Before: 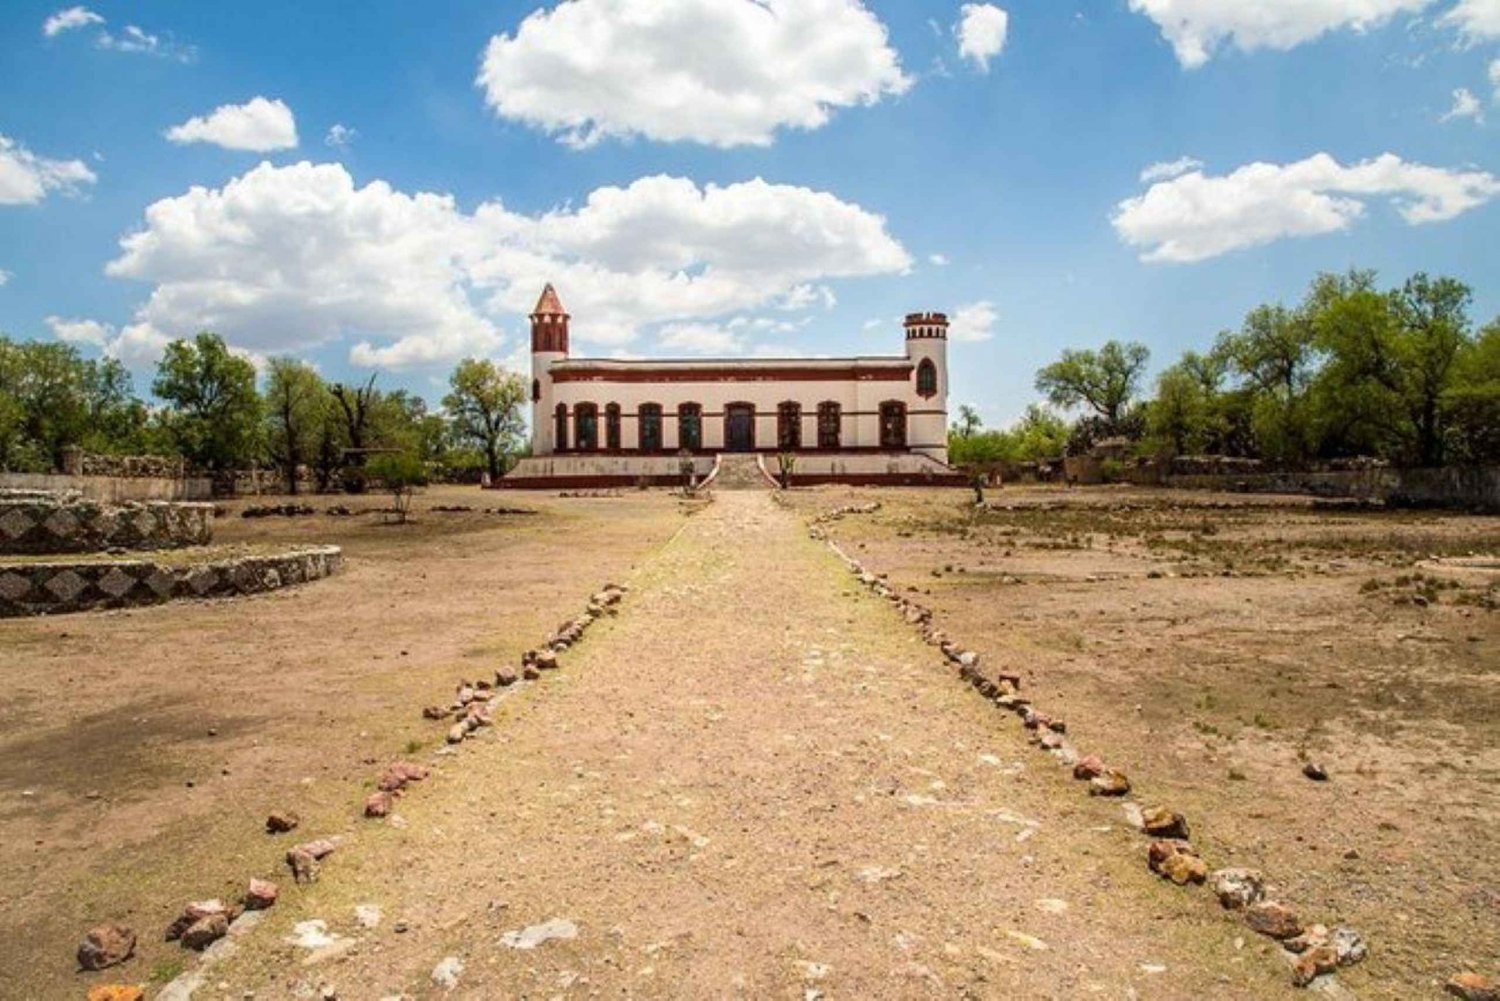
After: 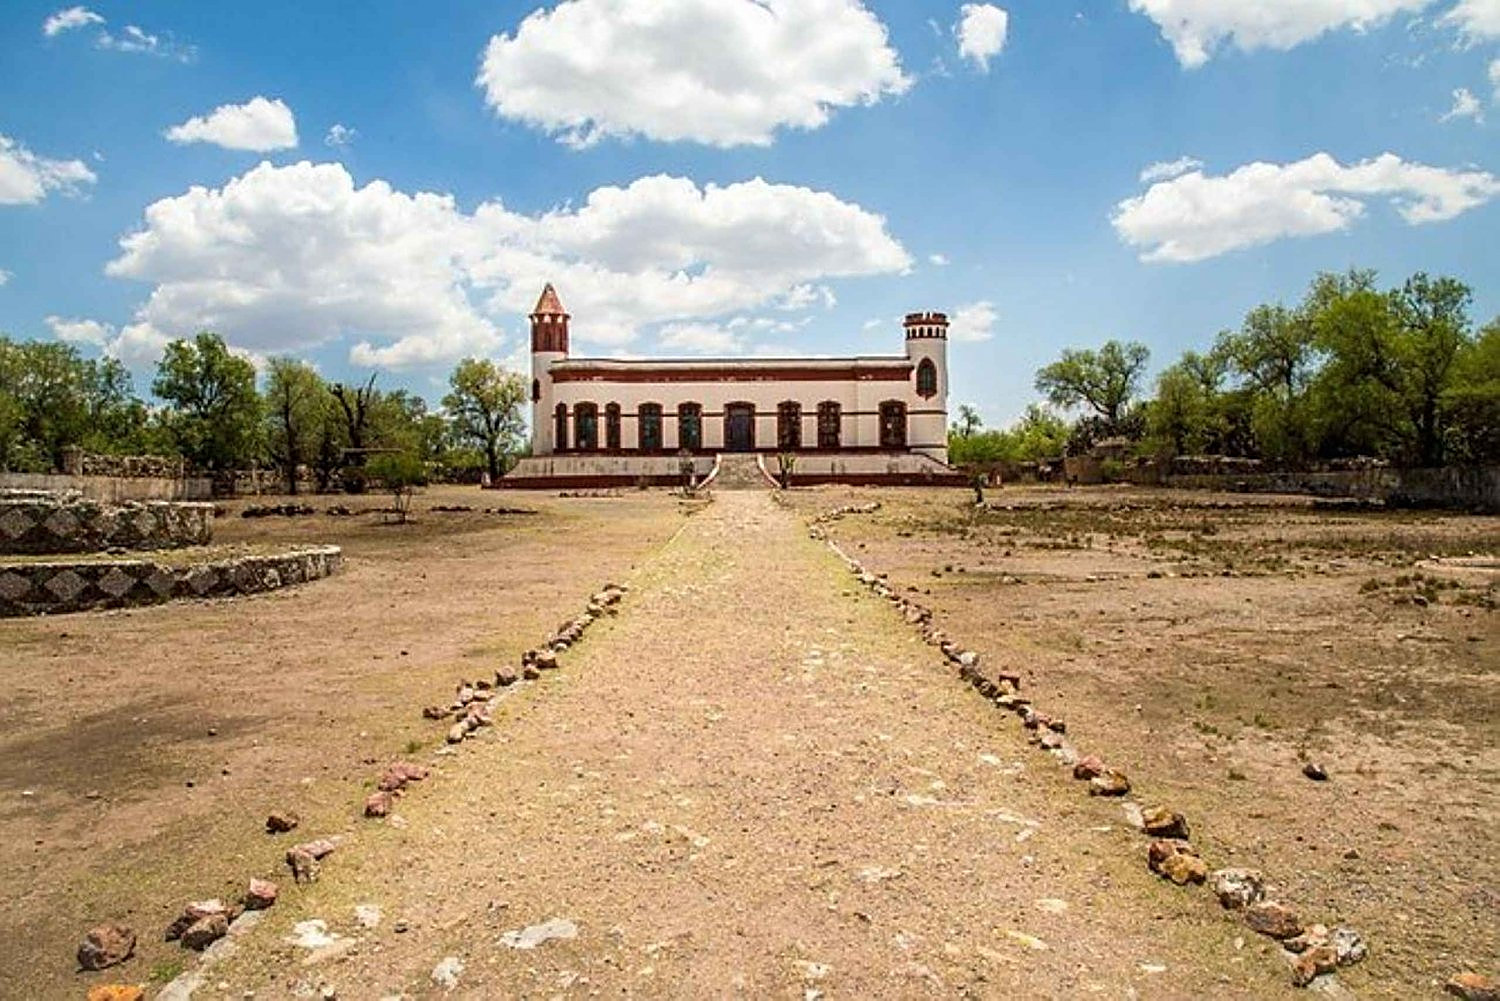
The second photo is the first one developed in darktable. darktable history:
sharpen: amount 0.736
